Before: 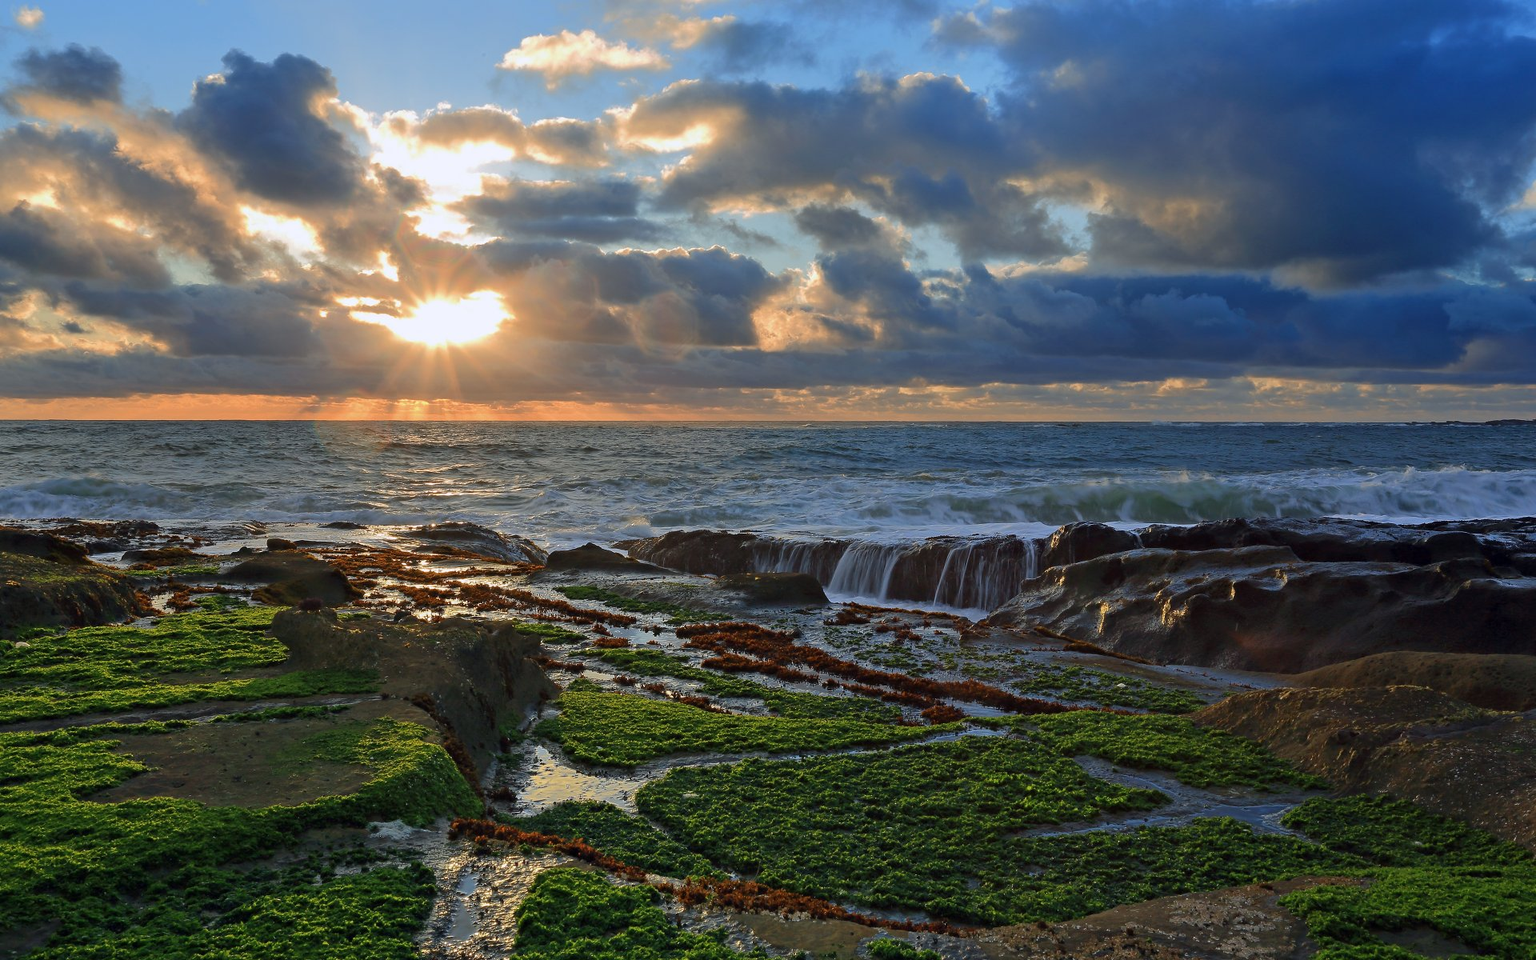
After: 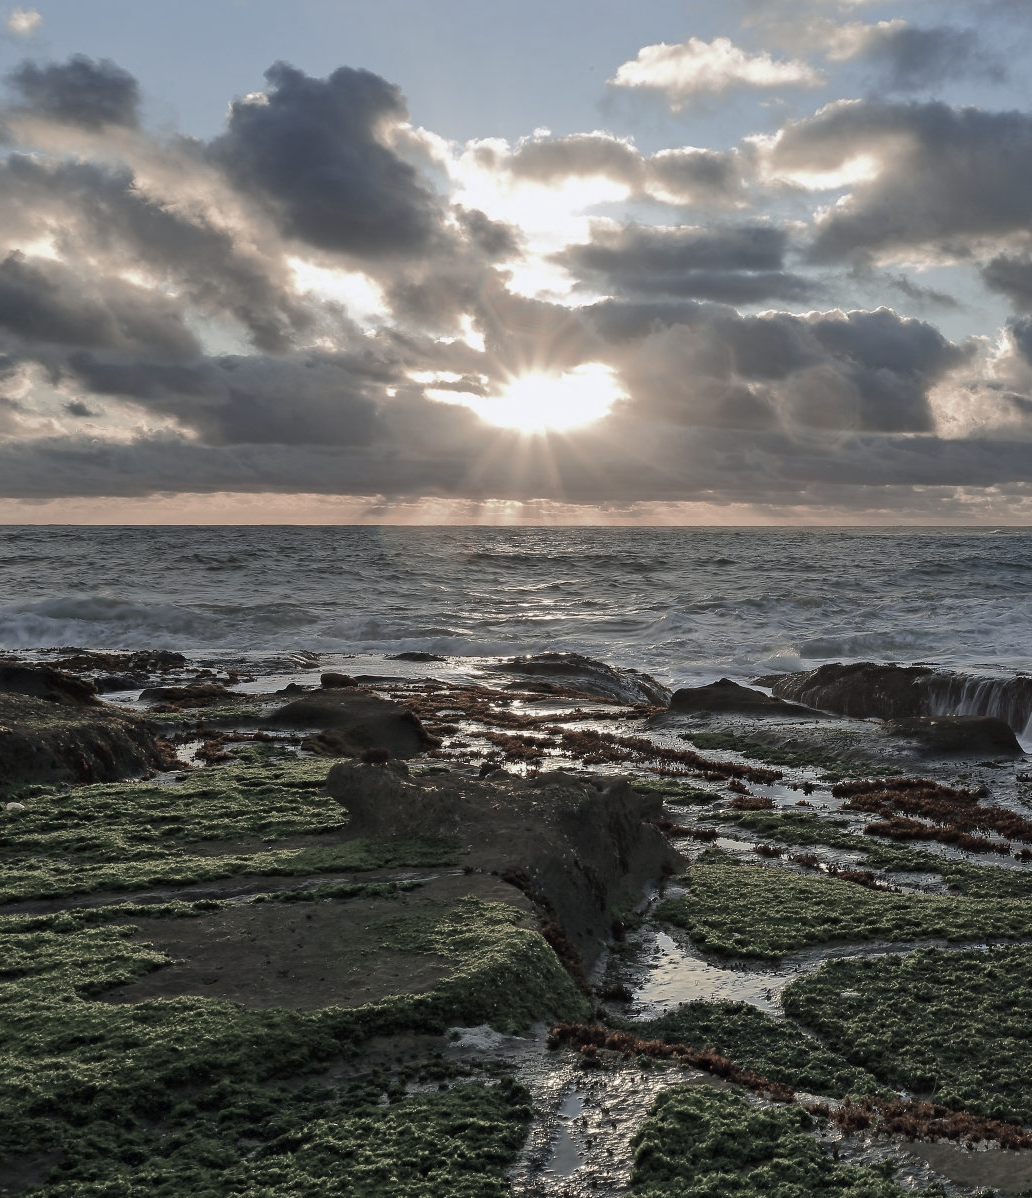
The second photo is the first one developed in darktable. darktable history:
crop: left 0.69%, right 45.551%, bottom 0.086%
color zones: curves: ch1 [(0, 0.34) (0.143, 0.164) (0.286, 0.152) (0.429, 0.176) (0.571, 0.173) (0.714, 0.188) (0.857, 0.199) (1, 0.34)]
